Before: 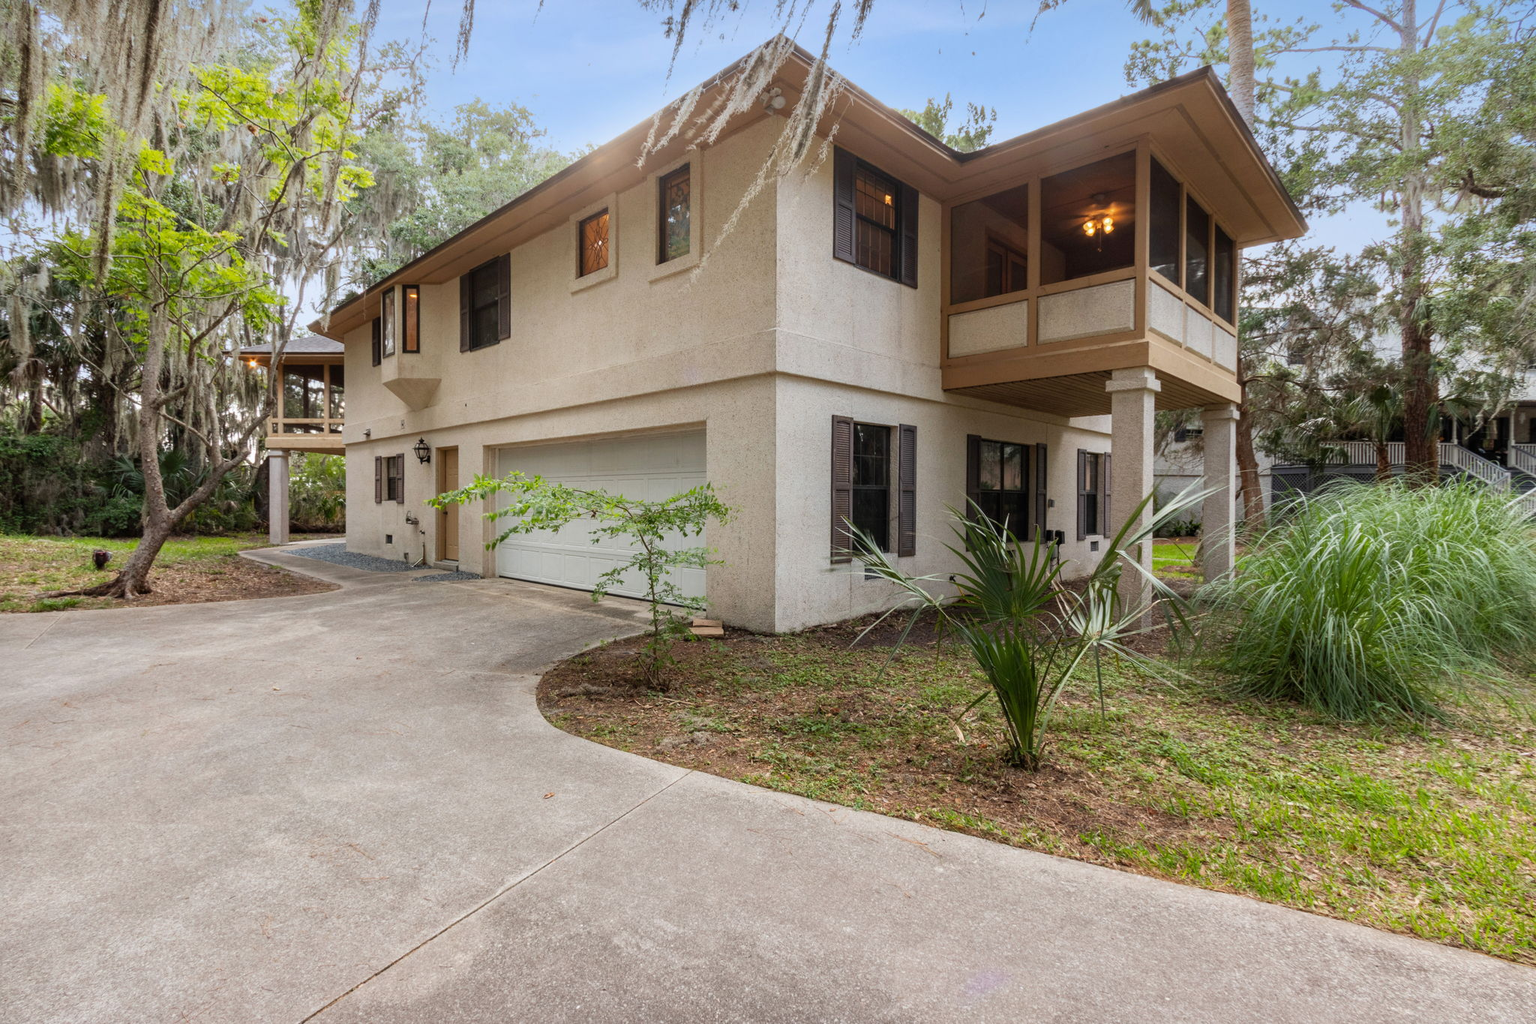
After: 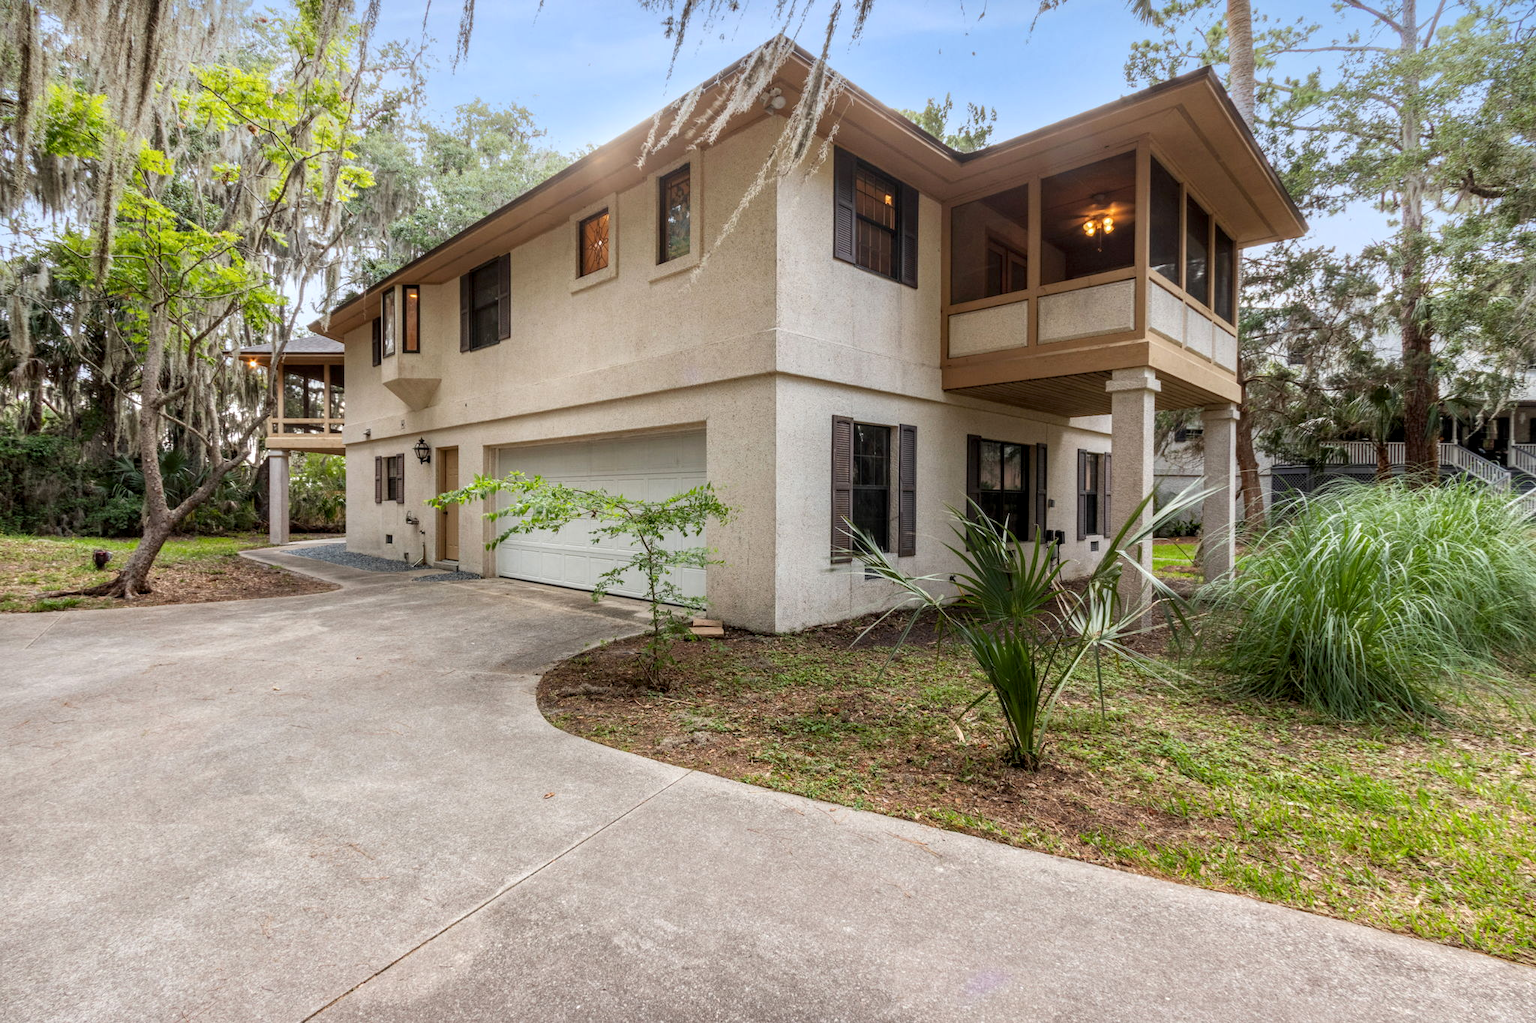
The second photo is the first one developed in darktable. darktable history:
local contrast: on, module defaults
exposure: exposure 0.127 EV, compensate highlight preservation false
